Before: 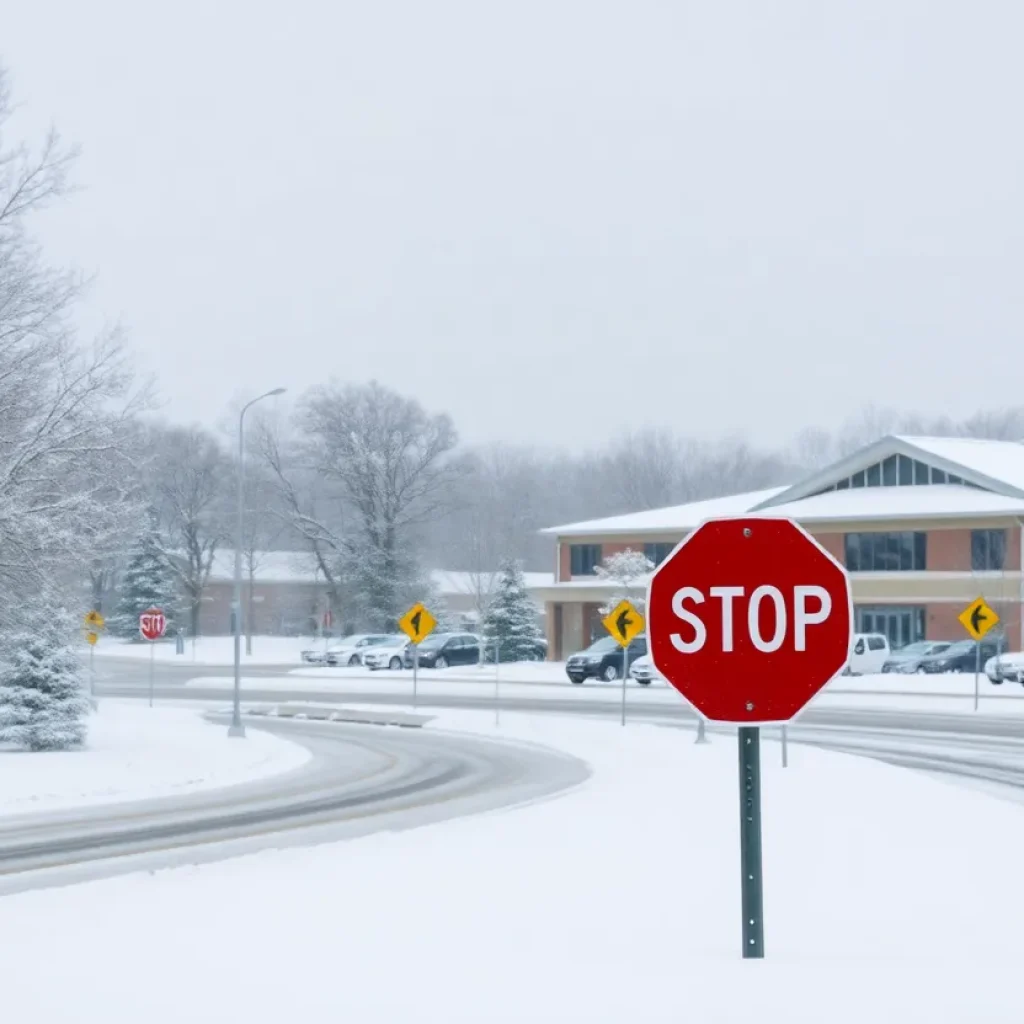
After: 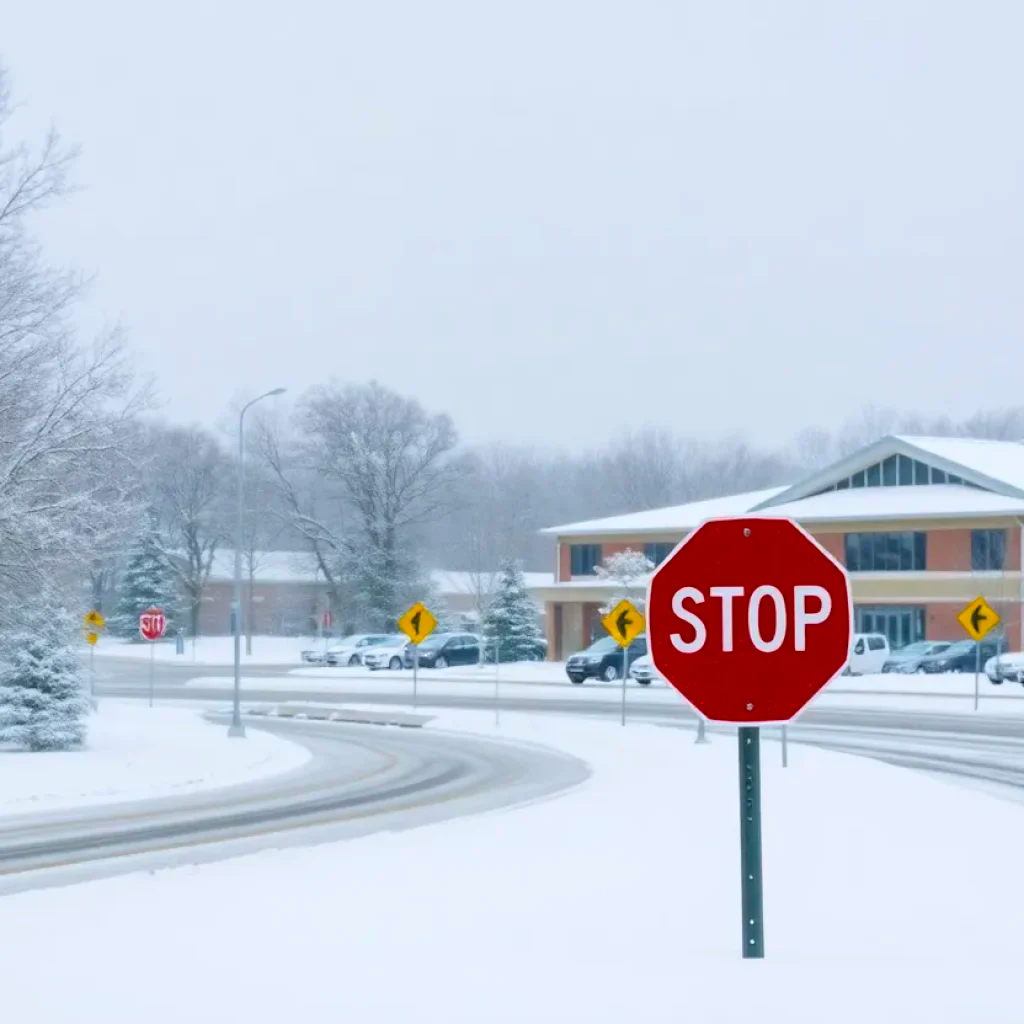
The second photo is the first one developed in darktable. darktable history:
color balance rgb: linear chroma grading › shadows -7.769%, linear chroma grading › global chroma 9.92%, perceptual saturation grading › global saturation 30.894%, global vibrance 20%
